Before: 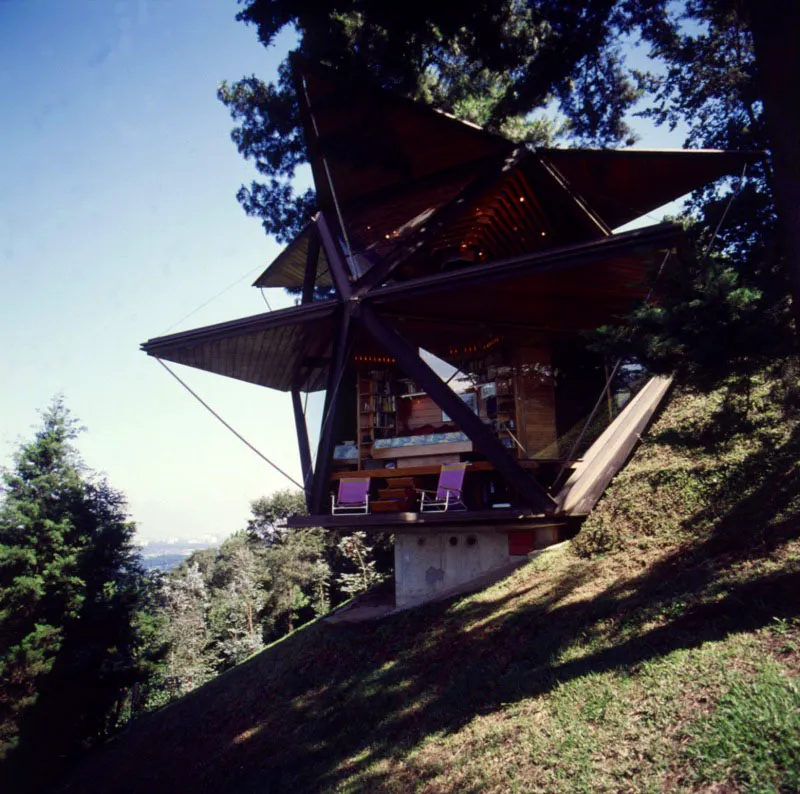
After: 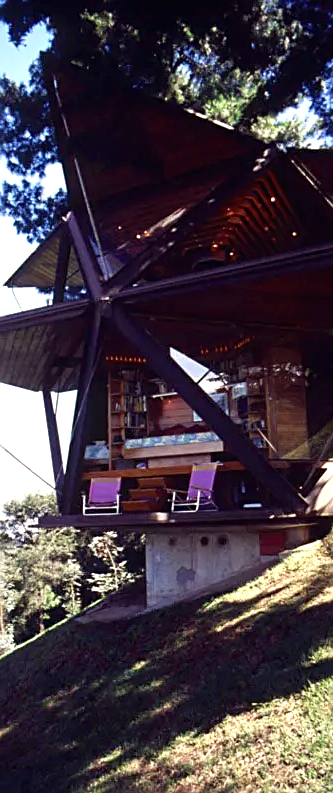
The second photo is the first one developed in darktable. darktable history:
crop: left 31.229%, right 27.105%
sharpen: on, module defaults
exposure: black level correction -0.001, exposure 0.9 EV, compensate exposure bias true, compensate highlight preservation false
